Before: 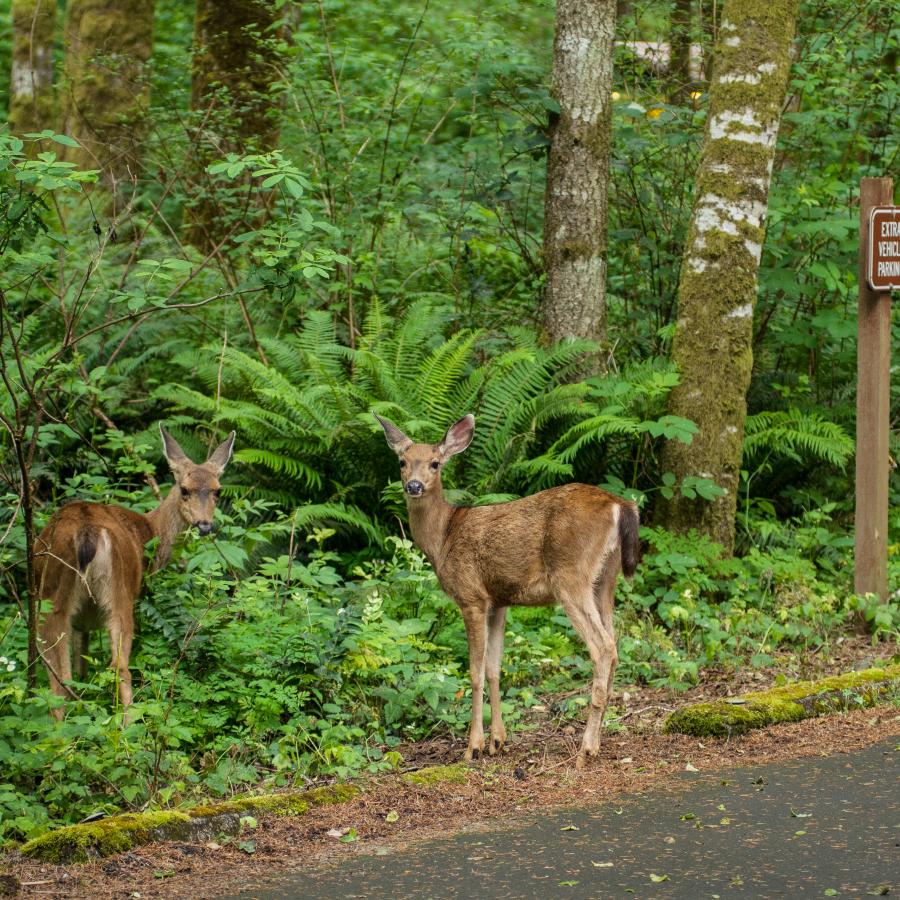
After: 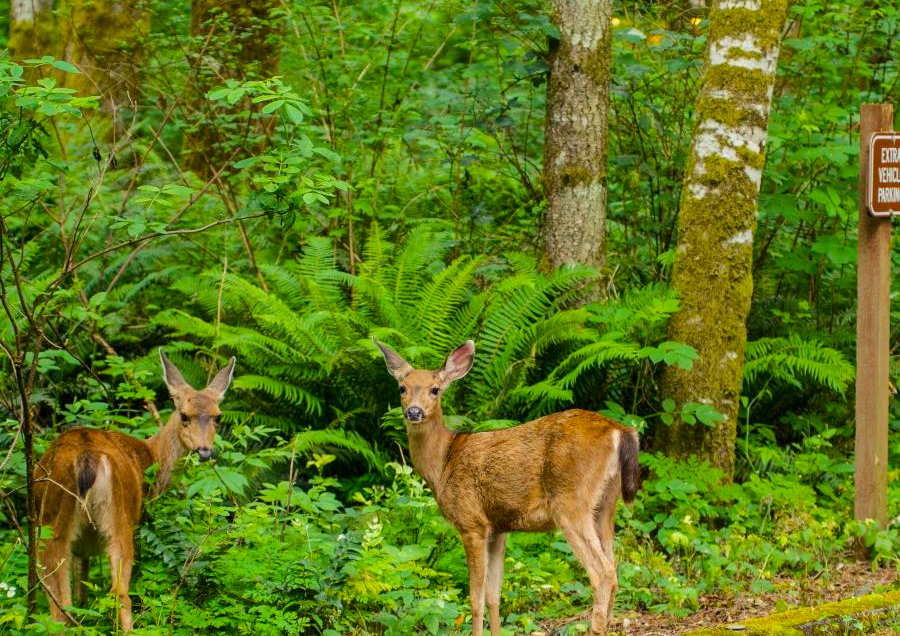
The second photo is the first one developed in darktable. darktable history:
color balance rgb: perceptual saturation grading › global saturation 25%, perceptual brilliance grading › mid-tones 10%, perceptual brilliance grading › shadows 15%, global vibrance 20%
white balance: red 1.009, blue 0.985
crop and rotate: top 8.293%, bottom 20.996%
